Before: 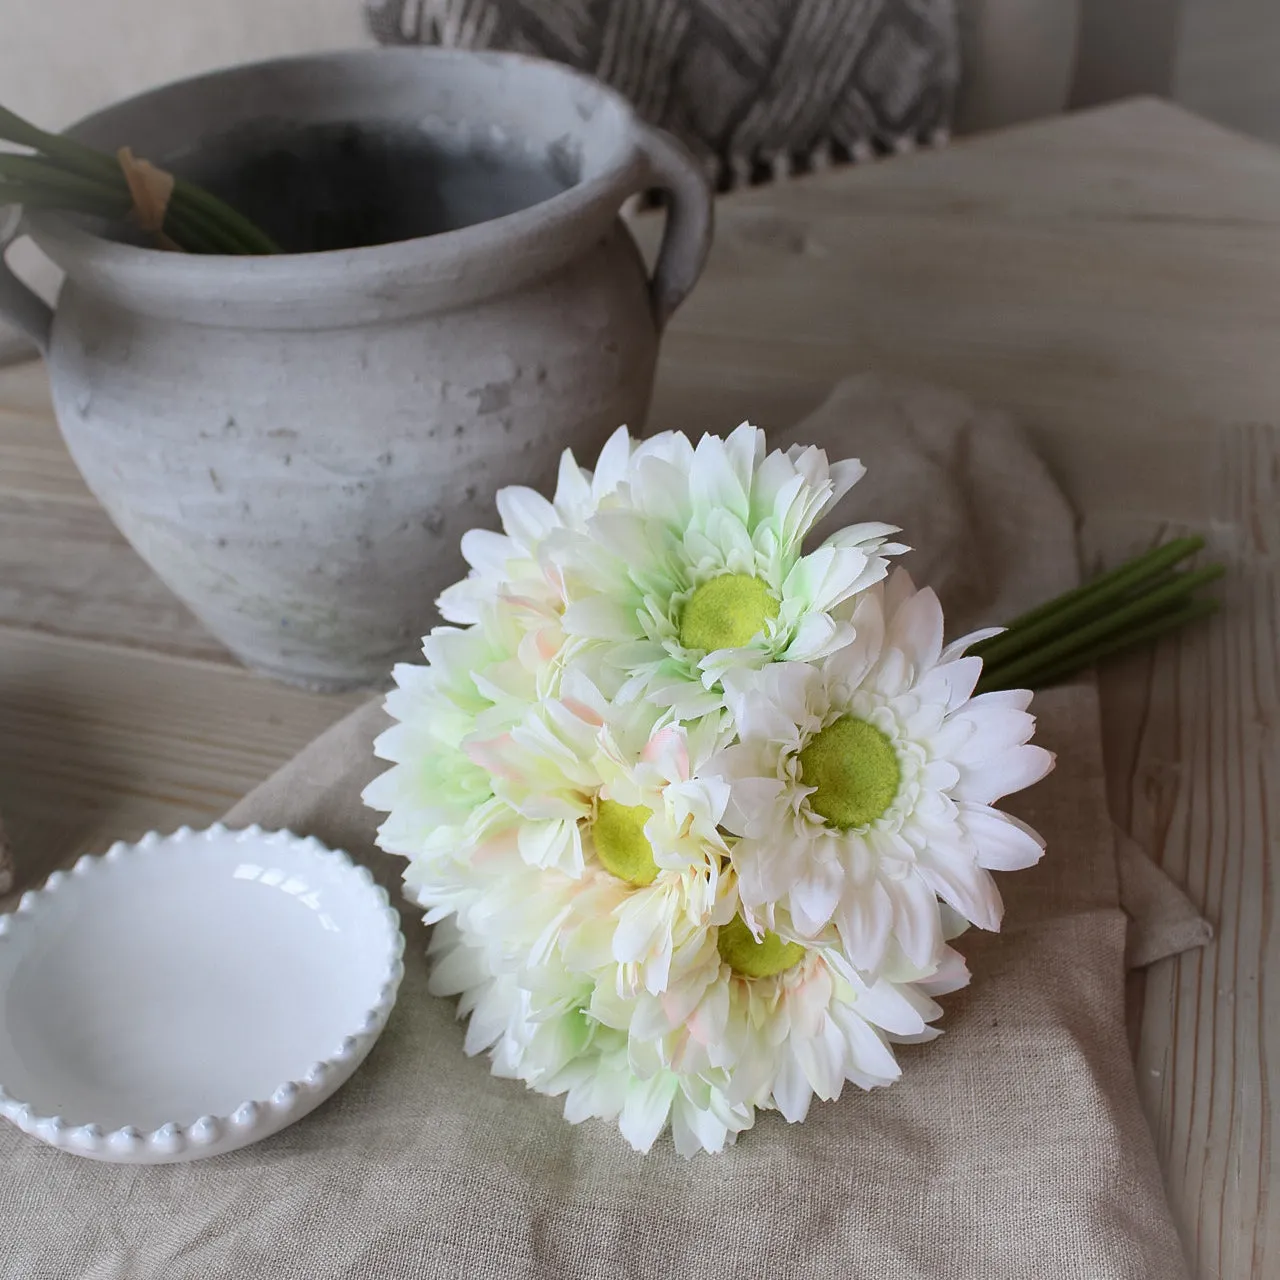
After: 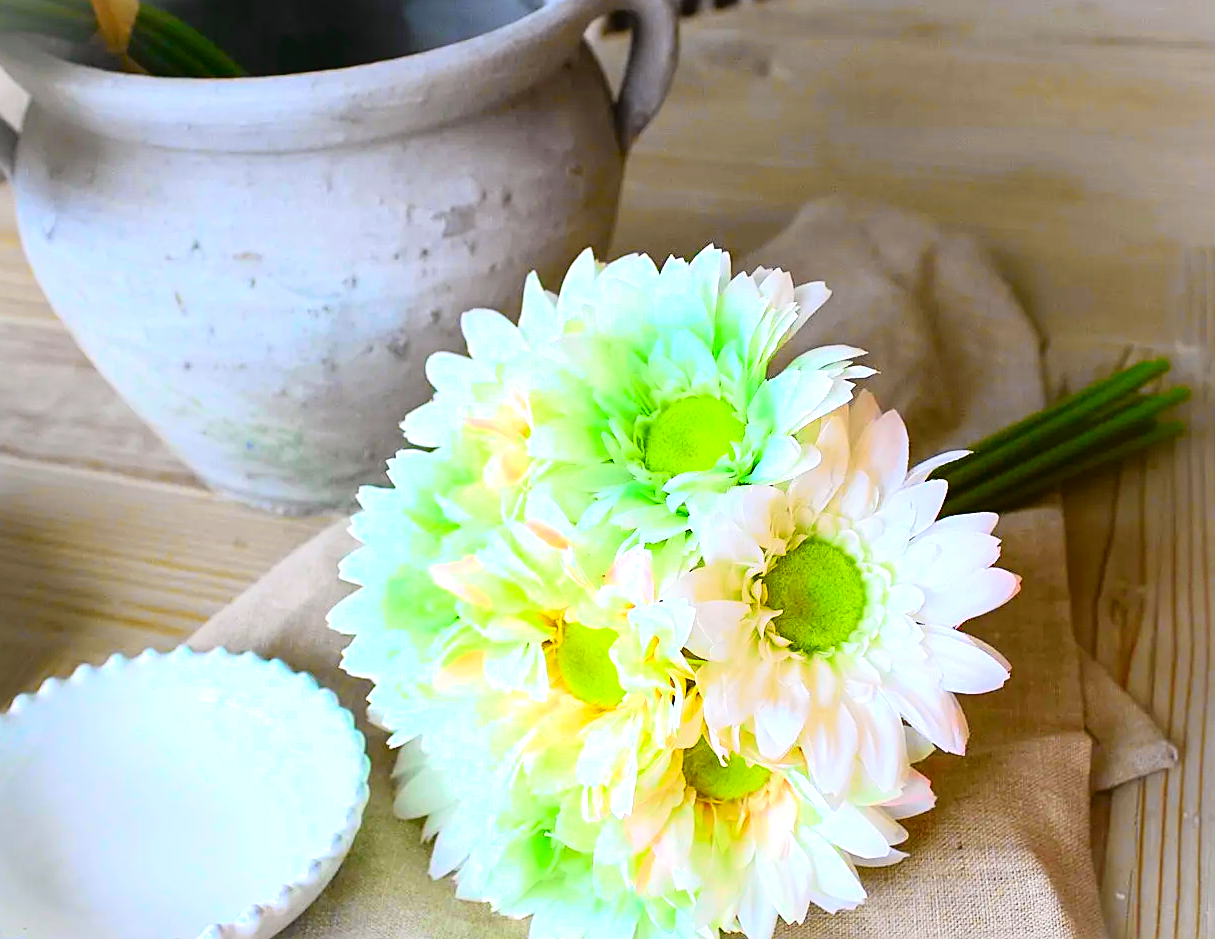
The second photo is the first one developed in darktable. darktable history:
crop and rotate: left 2.812%, top 13.887%, right 2.233%, bottom 12.699%
color correction: highlights b* 0.01, saturation 1.29
color balance rgb: linear chroma grading › global chroma 14.905%, perceptual saturation grading › global saturation 19.891%, perceptual brilliance grading › global brilliance 29.848%, global vibrance 20%
sharpen: on, module defaults
tone curve: curves: ch0 [(0, 0.022) (0.114, 0.088) (0.282, 0.316) (0.446, 0.511) (0.613, 0.693) (0.786, 0.843) (0.999, 0.949)]; ch1 [(0, 0) (0.395, 0.343) (0.463, 0.427) (0.486, 0.474) (0.503, 0.5) (0.535, 0.522) (0.555, 0.546) (0.594, 0.614) (0.755, 0.793) (1, 1)]; ch2 [(0, 0) (0.369, 0.388) (0.449, 0.431) (0.501, 0.5) (0.528, 0.517) (0.561, 0.59) (0.612, 0.646) (0.697, 0.721) (1, 1)], color space Lab, independent channels, preserve colors none
